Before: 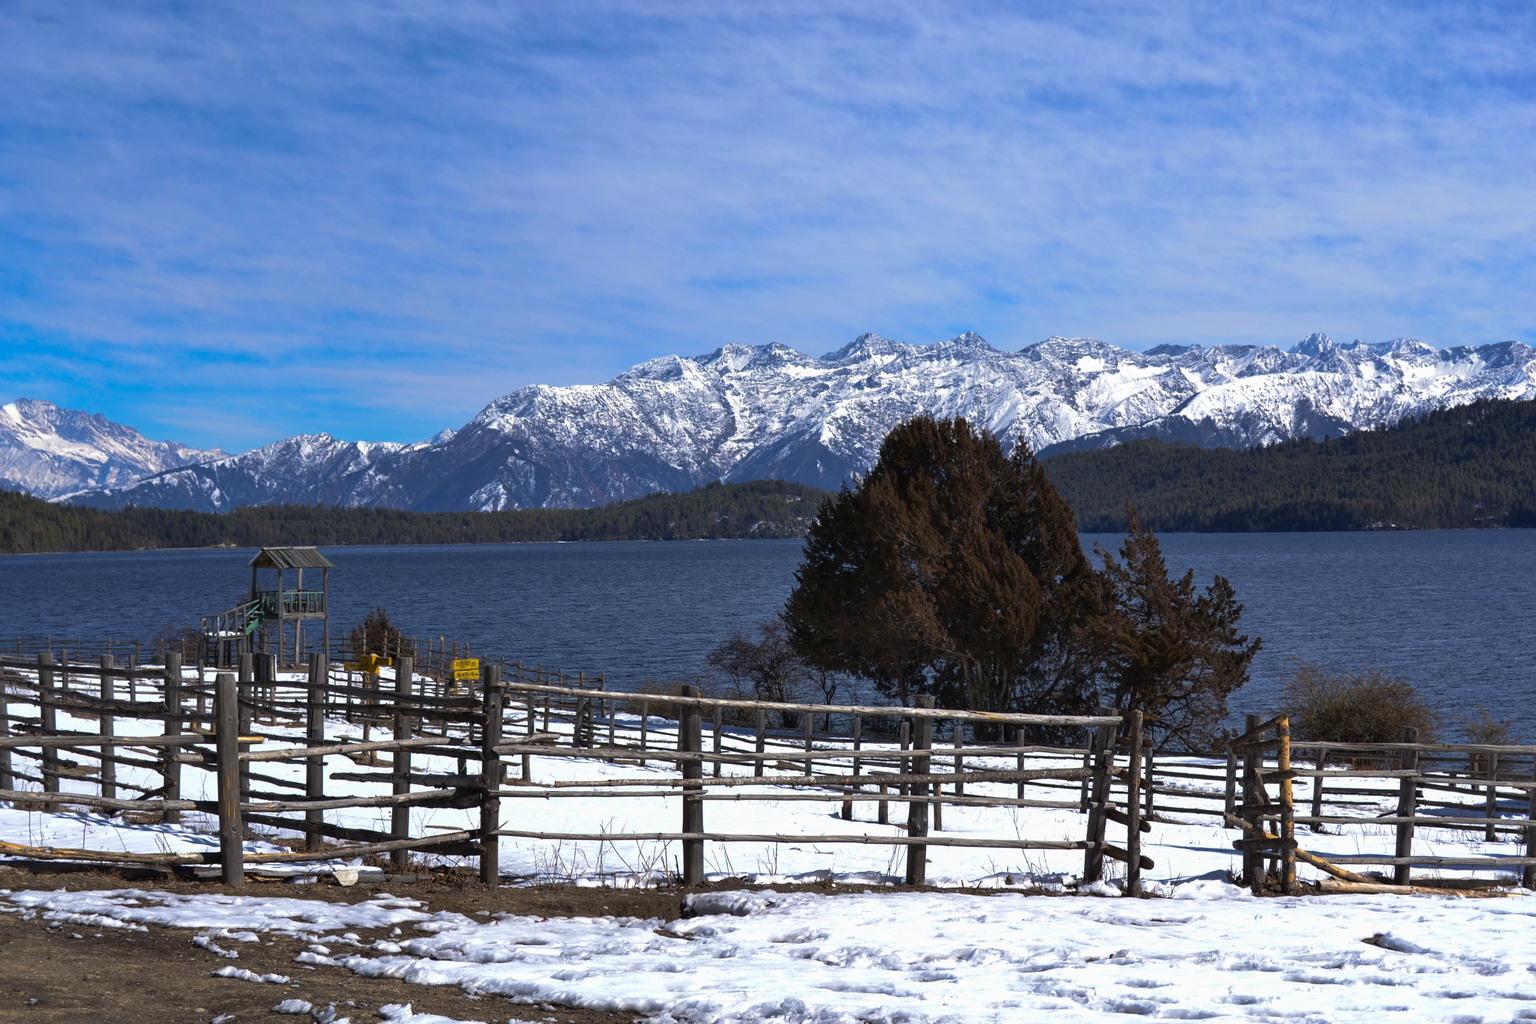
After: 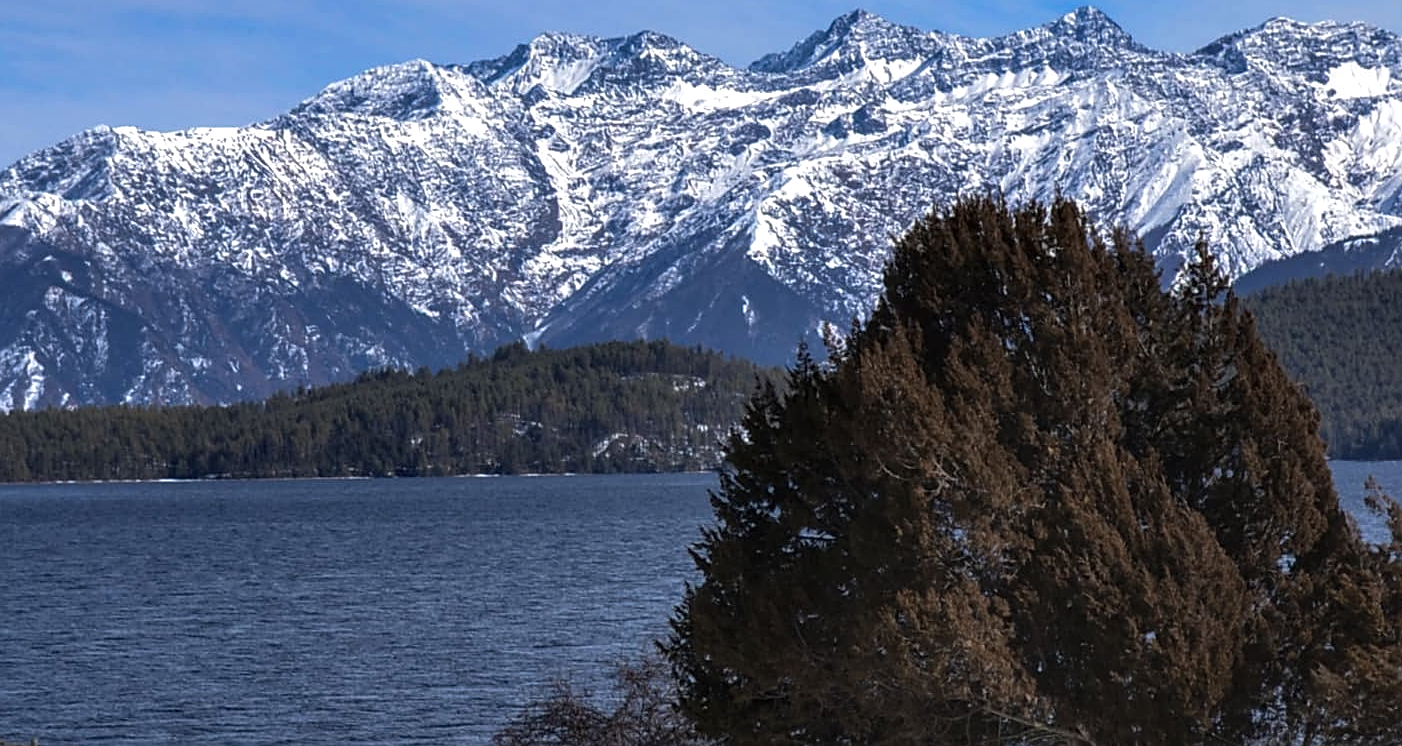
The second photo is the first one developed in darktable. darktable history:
sharpen: on, module defaults
local contrast: highlights 60%, shadows 62%, detail 160%
contrast brightness saturation: contrast -0.125
crop: left 31.727%, top 32.097%, right 27.697%, bottom 35.486%
